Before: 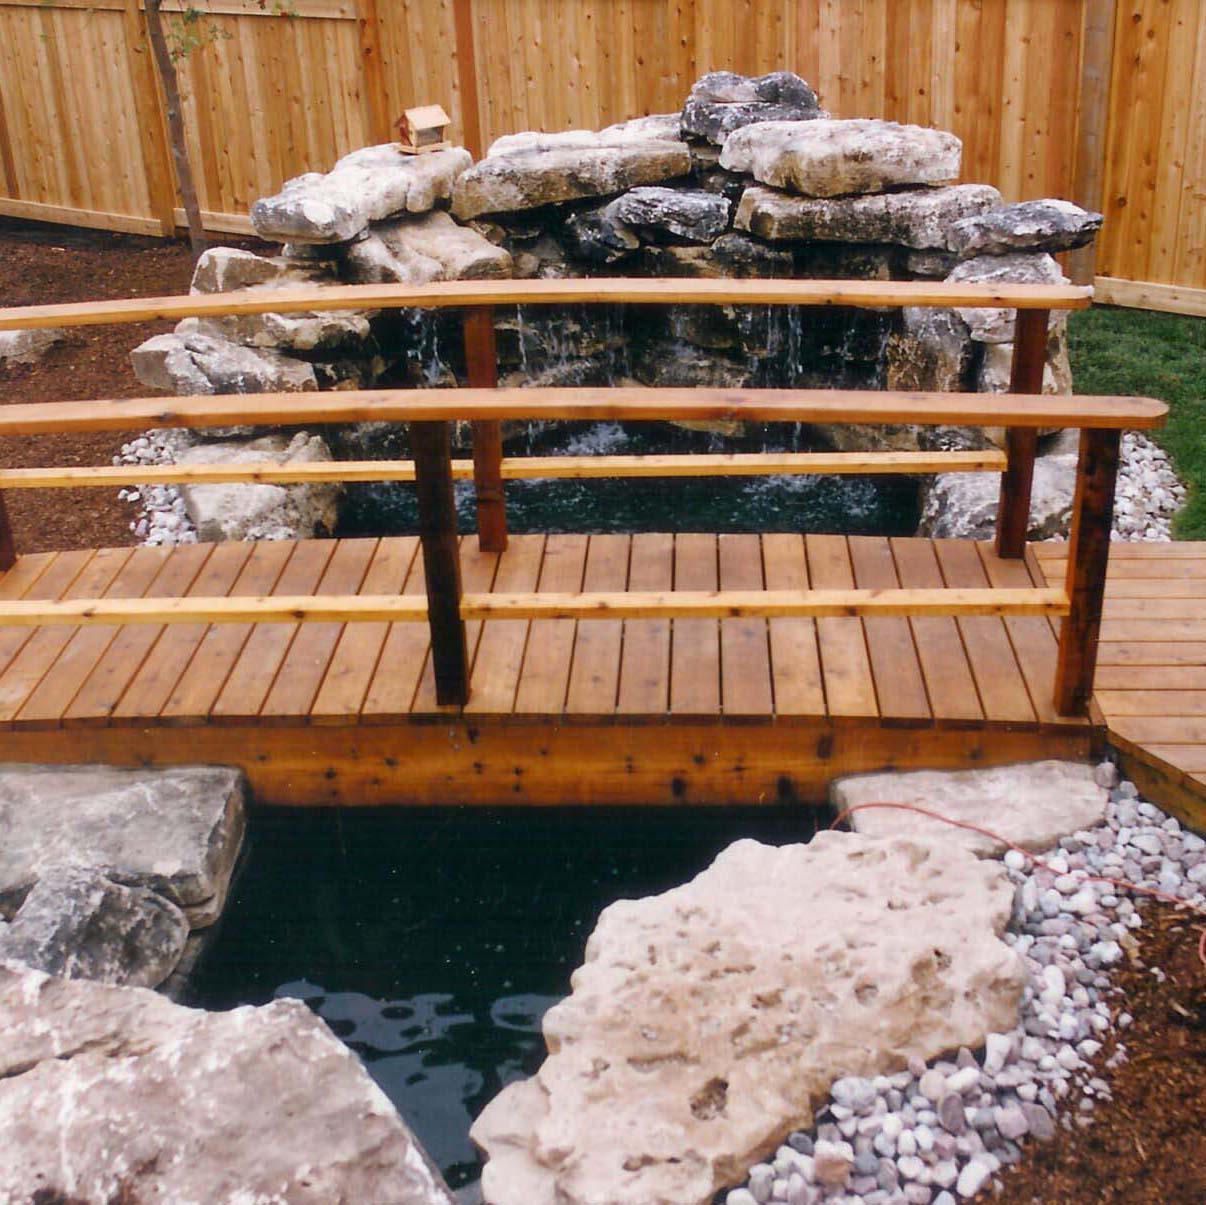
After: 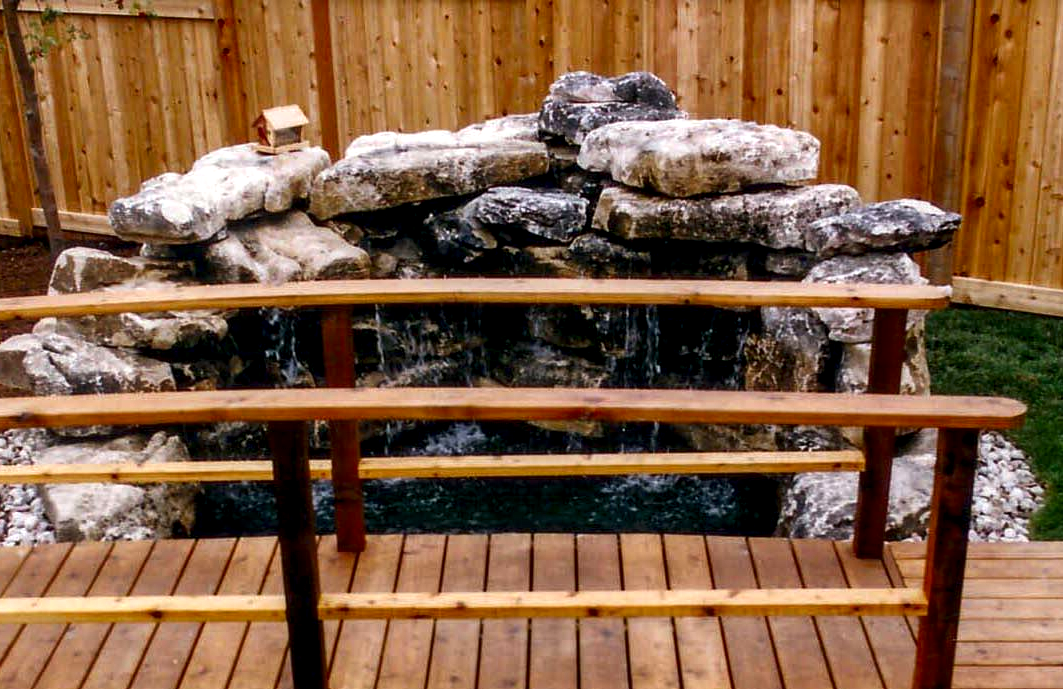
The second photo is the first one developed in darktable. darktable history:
local contrast: detail 150%
contrast brightness saturation: contrast 0.07, brightness -0.14, saturation 0.11
crop and rotate: left 11.812%, bottom 42.776%
